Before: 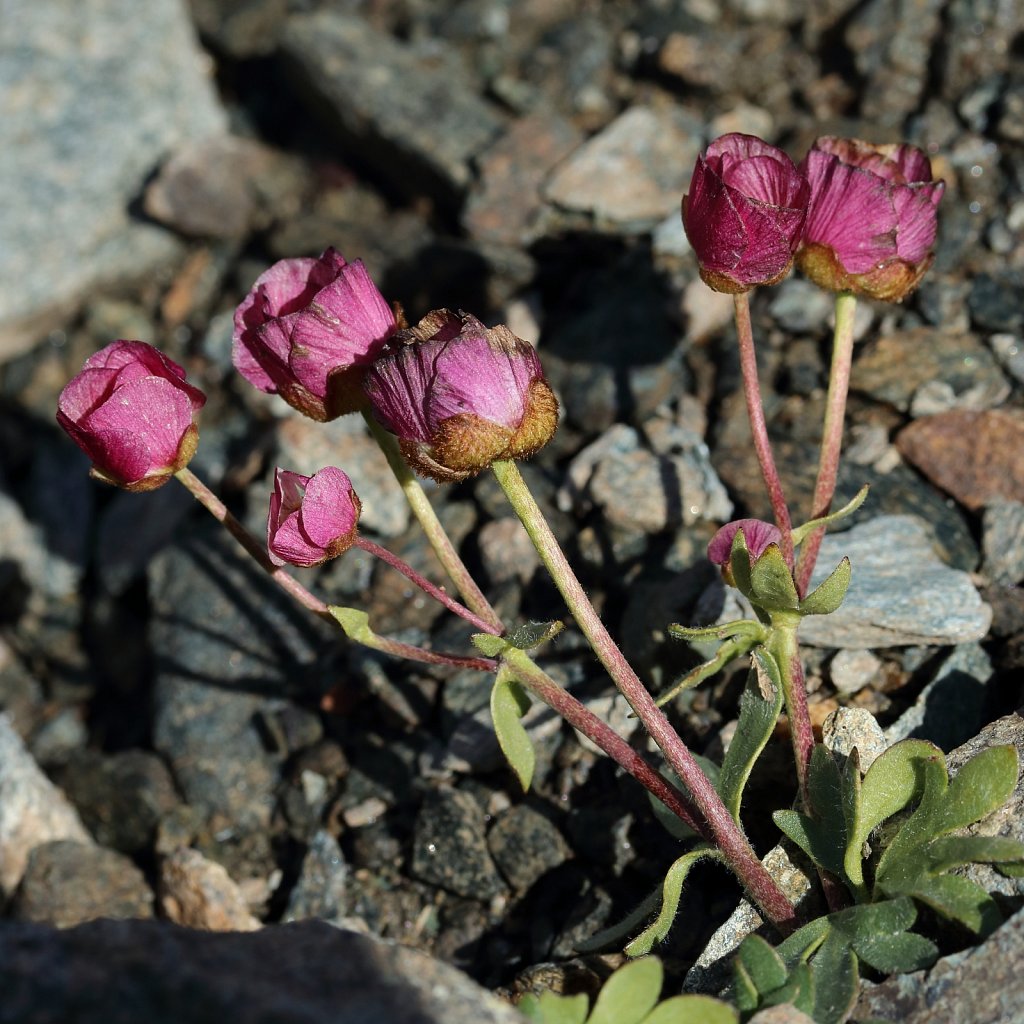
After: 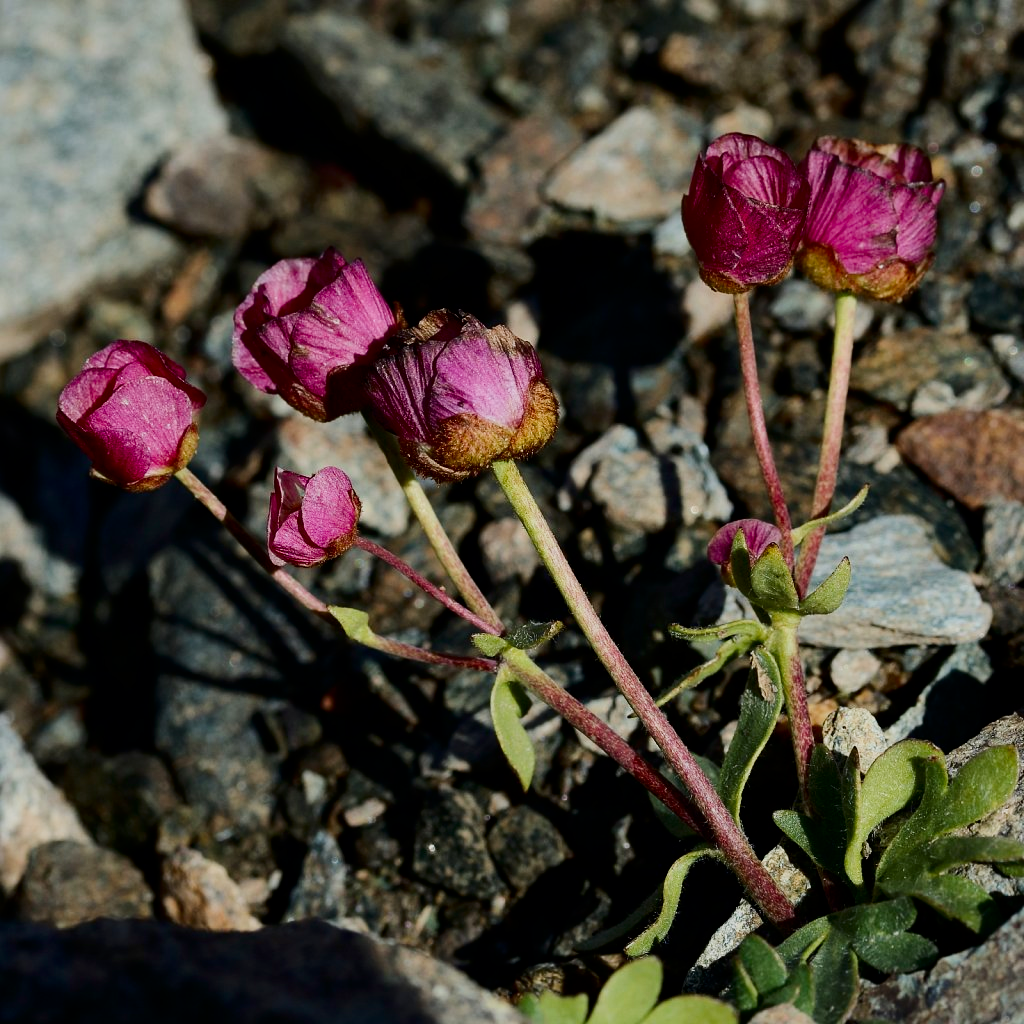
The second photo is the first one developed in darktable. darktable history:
filmic rgb: black relative exposure -16 EV, white relative exposure 6.12 EV, hardness 5.22
contrast brightness saturation: contrast 0.21, brightness -0.11, saturation 0.21
